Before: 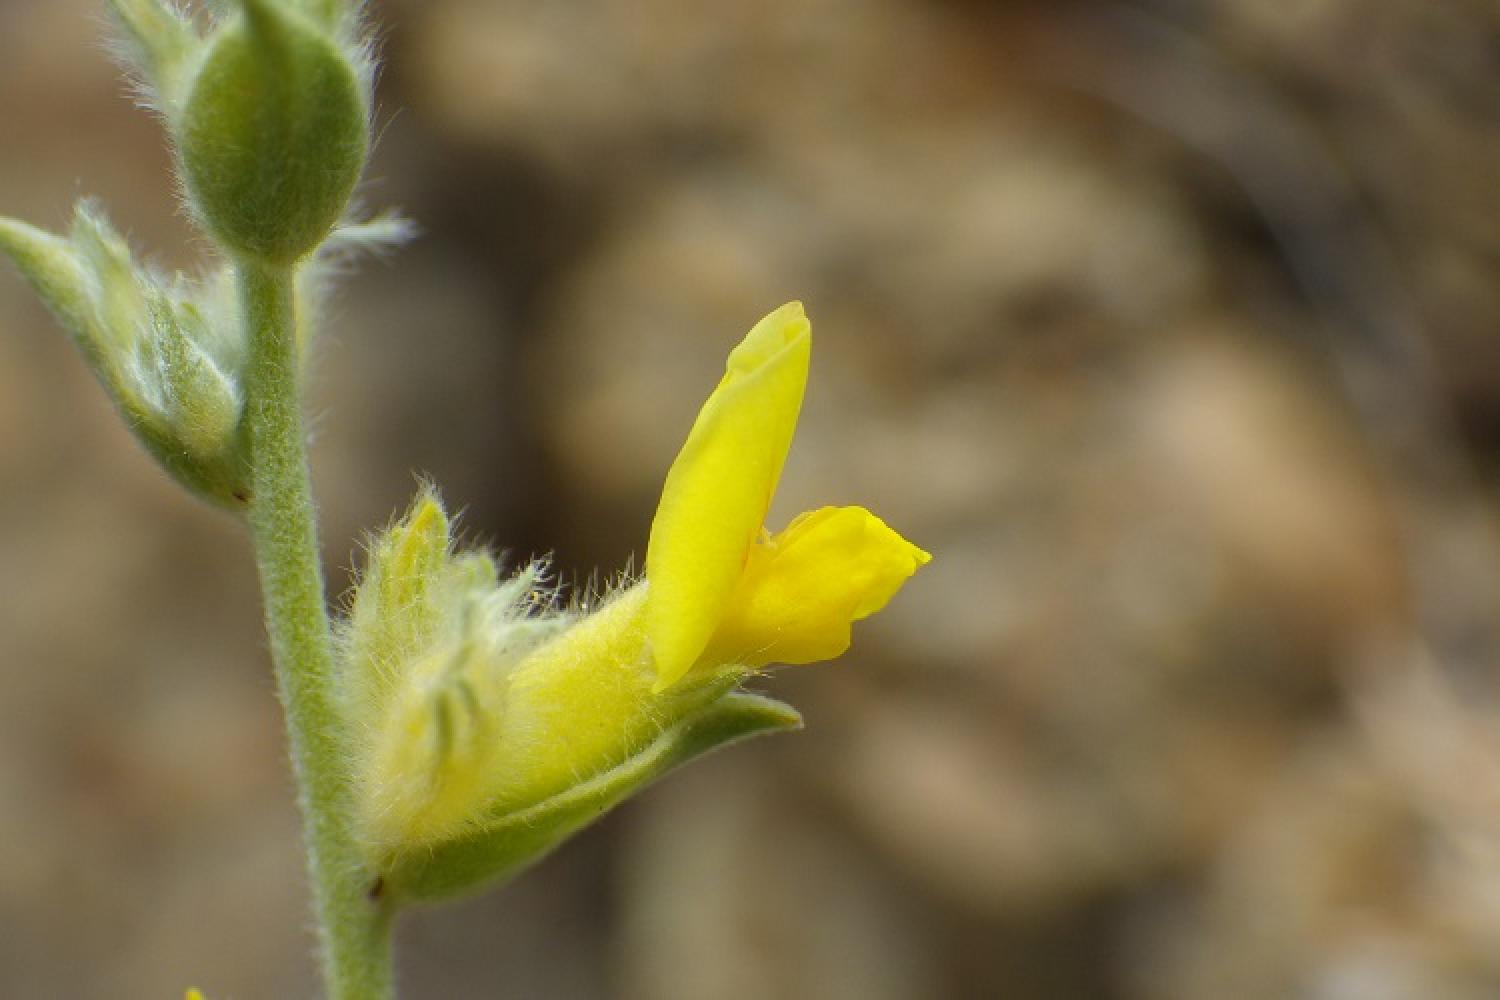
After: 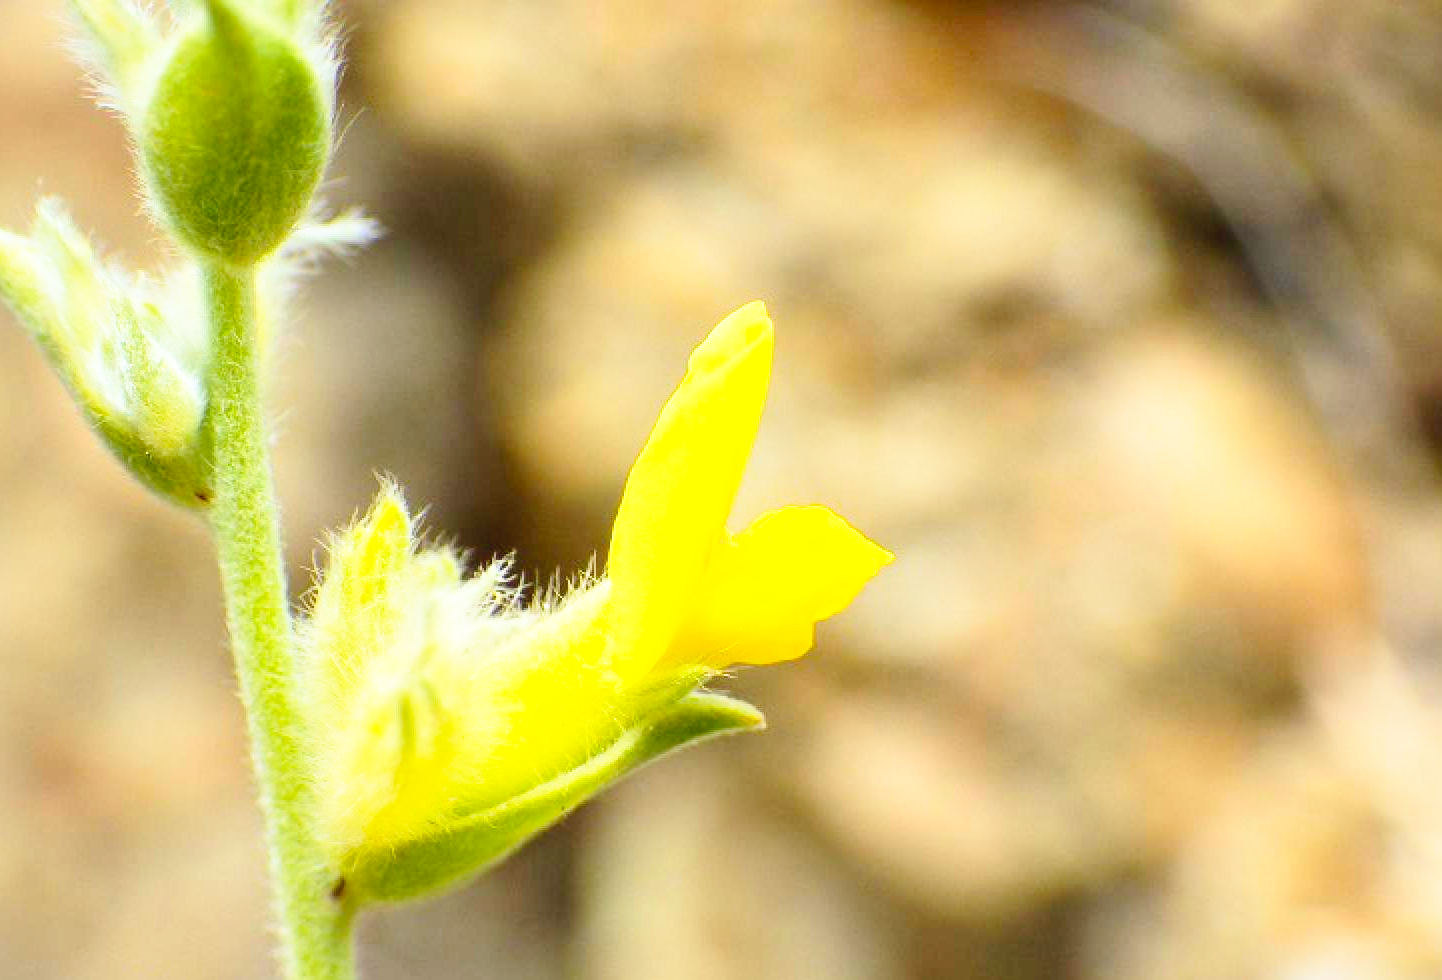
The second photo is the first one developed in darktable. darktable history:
local contrast: mode bilateral grid, contrast 11, coarseness 26, detail 111%, midtone range 0.2
crop and rotate: left 2.584%, right 1.243%, bottom 1.989%
base curve: curves: ch0 [(0, 0) (0.012, 0.01) (0.073, 0.168) (0.31, 0.711) (0.645, 0.957) (1, 1)], preserve colors none
contrast brightness saturation: contrast 0.197, brightness 0.168, saturation 0.218
